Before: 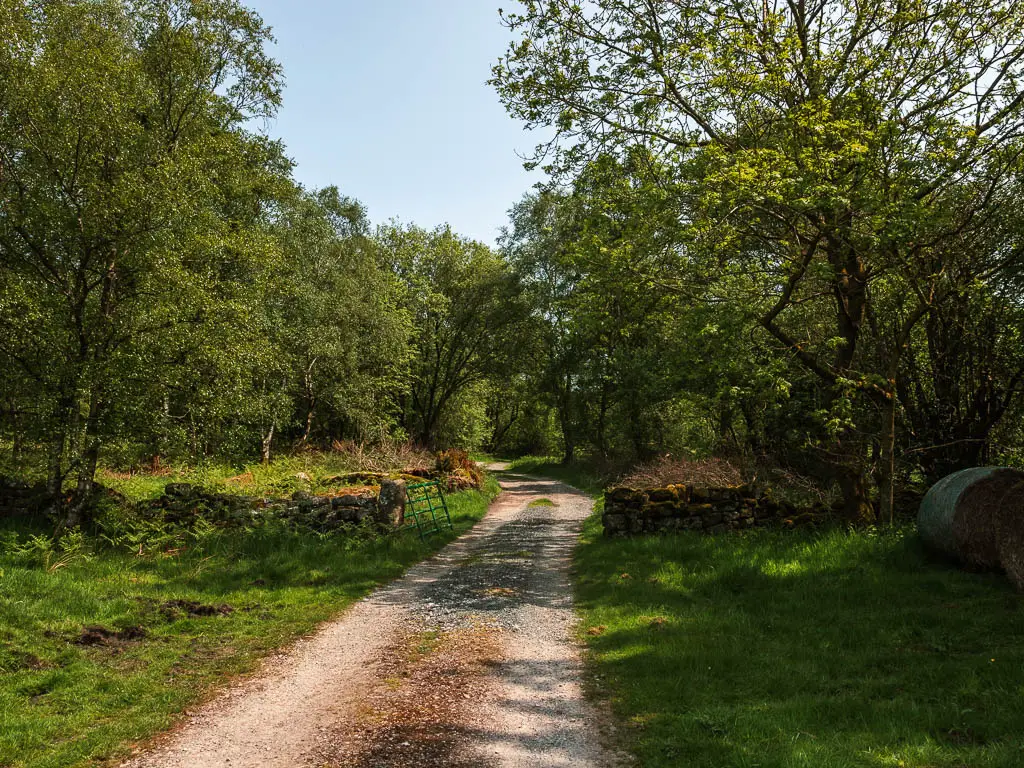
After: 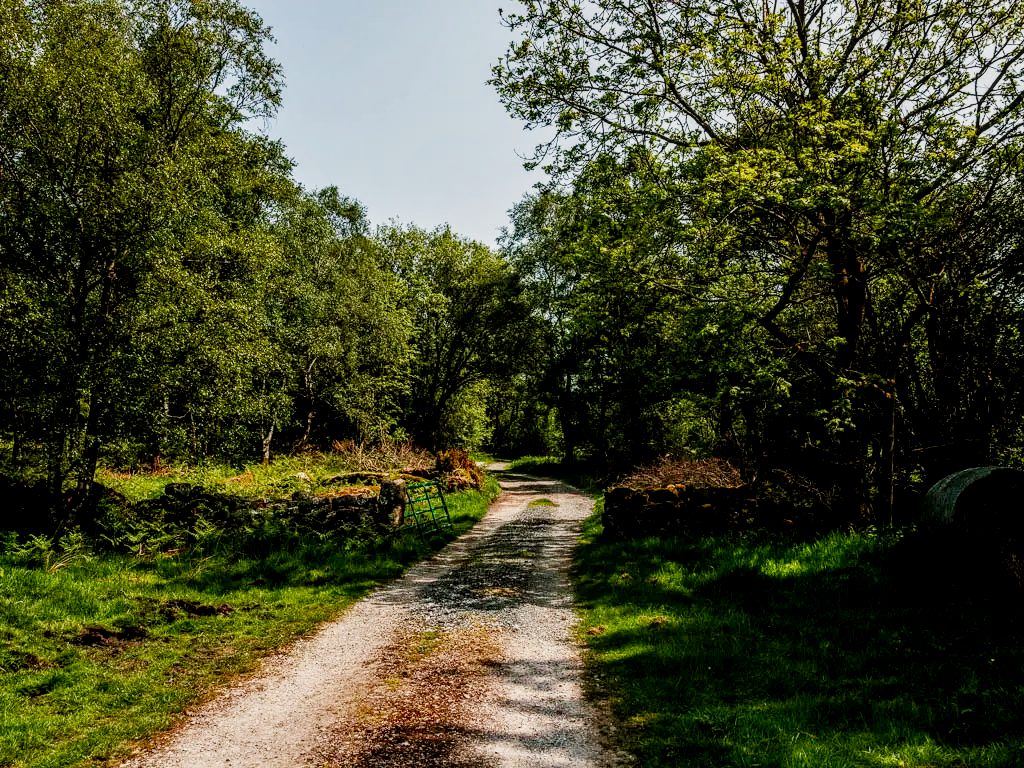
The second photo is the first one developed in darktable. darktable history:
local contrast: detail 130%
filmic rgb: black relative exposure -7.49 EV, white relative exposure 4.99 EV, hardness 3.34, contrast 1.3, preserve chrominance no, color science v4 (2020), contrast in shadows soft, contrast in highlights soft
